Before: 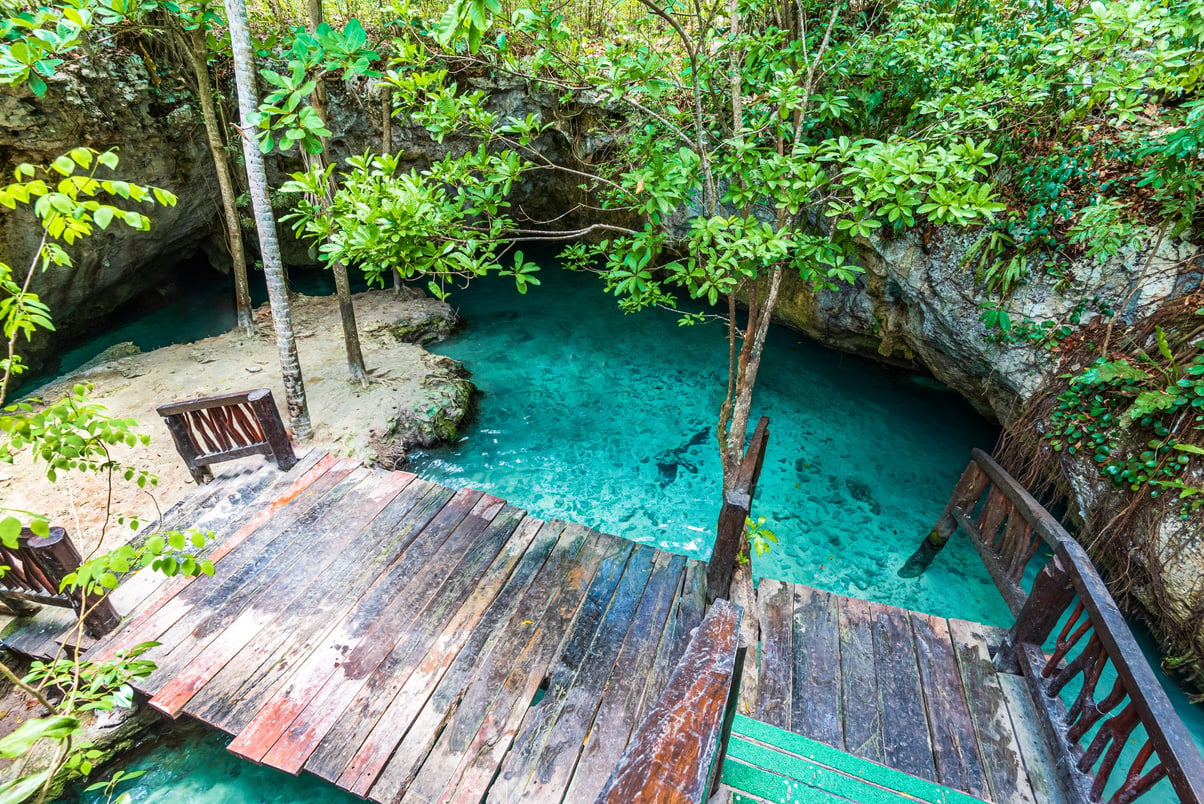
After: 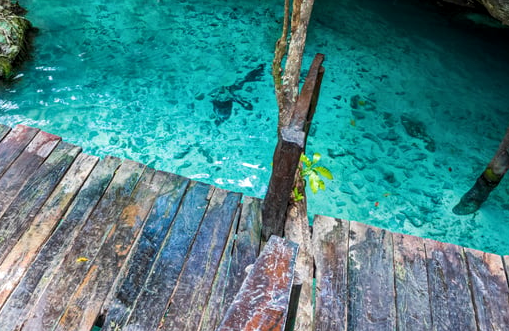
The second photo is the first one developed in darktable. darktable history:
local contrast: highlights 101%, shadows 100%, detail 119%, midtone range 0.2
crop: left 36.984%, top 45.157%, right 20.717%, bottom 13.61%
